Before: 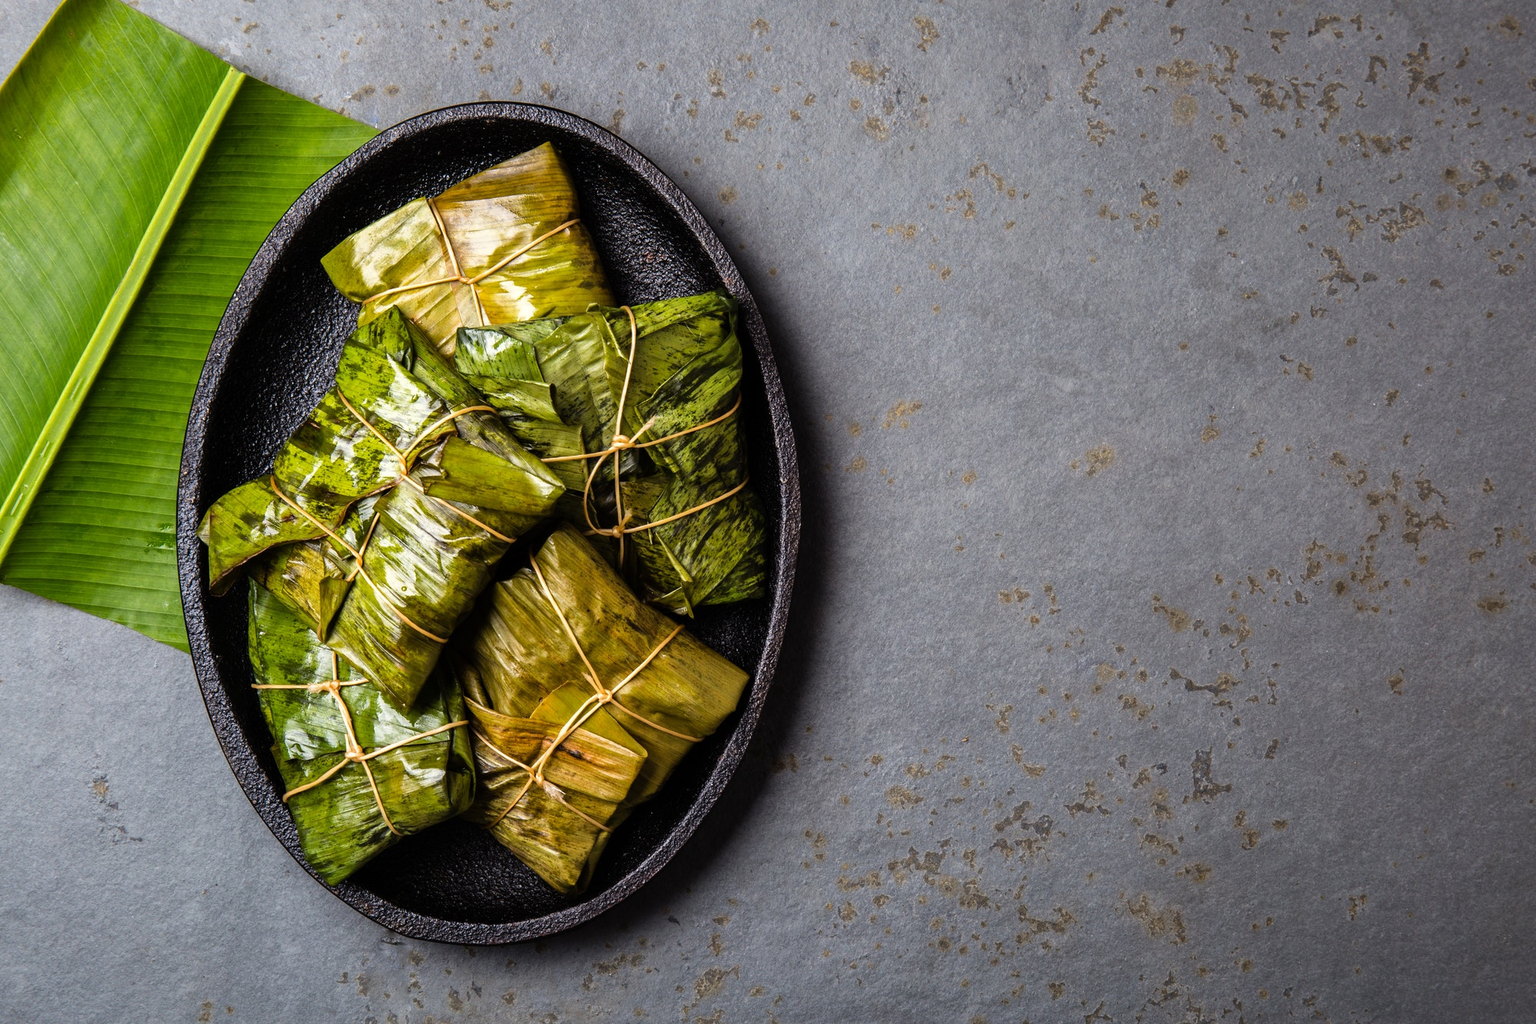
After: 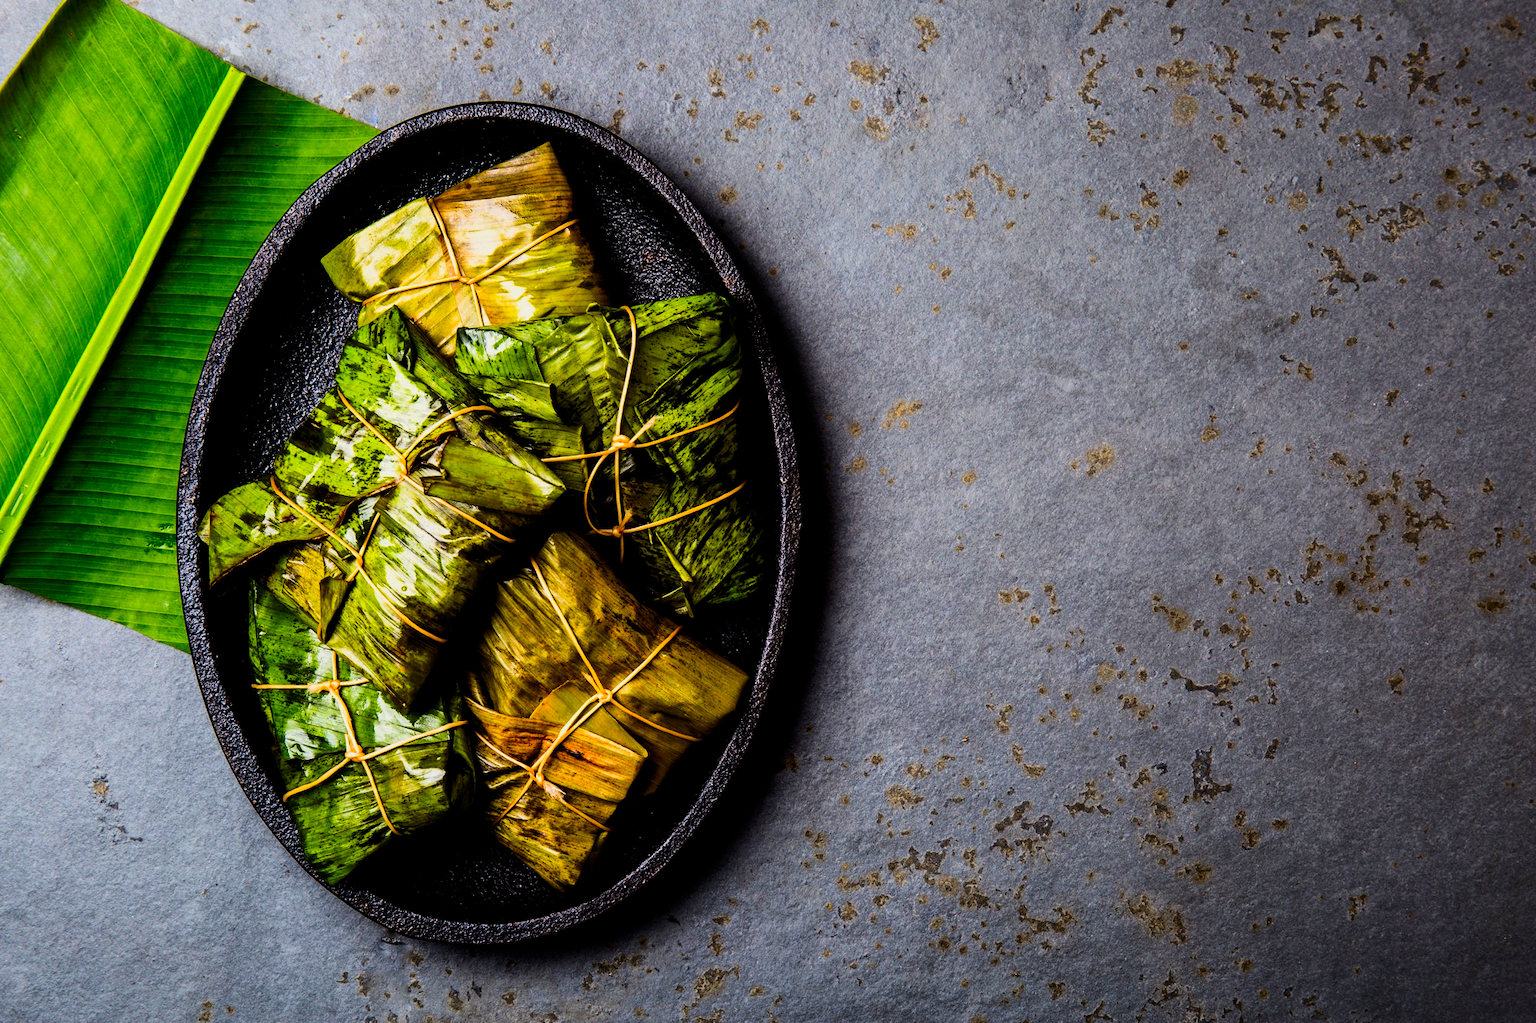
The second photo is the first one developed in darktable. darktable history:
filmic rgb: black relative exposure -5 EV, white relative exposure 3.5 EV, hardness 3.19, contrast 1.2, highlights saturation mix -50%
contrast brightness saturation: contrast 0.26, brightness 0.02, saturation 0.87
exposure: exposure -0.242 EV, compensate highlight preservation false
